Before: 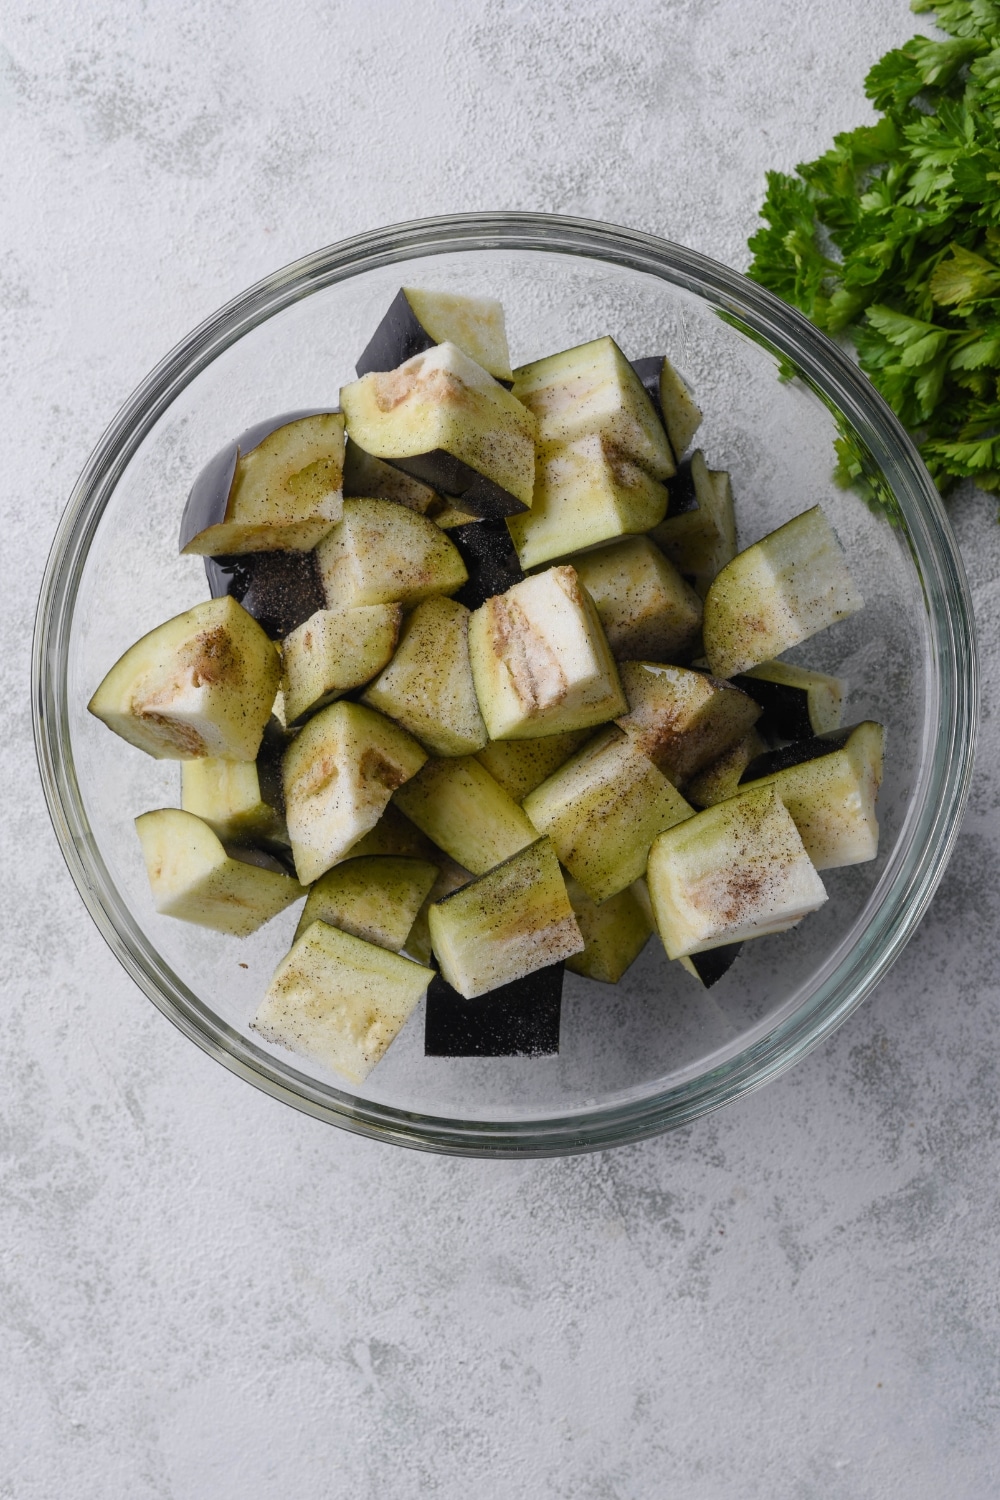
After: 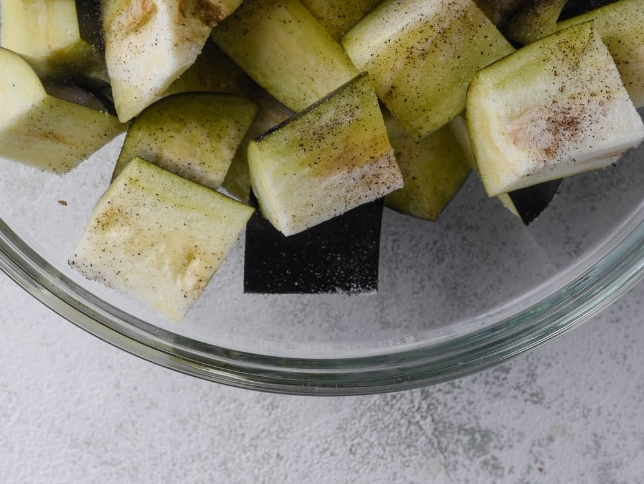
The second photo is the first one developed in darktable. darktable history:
crop: left 18.136%, top 50.905%, right 17.448%, bottom 16.823%
